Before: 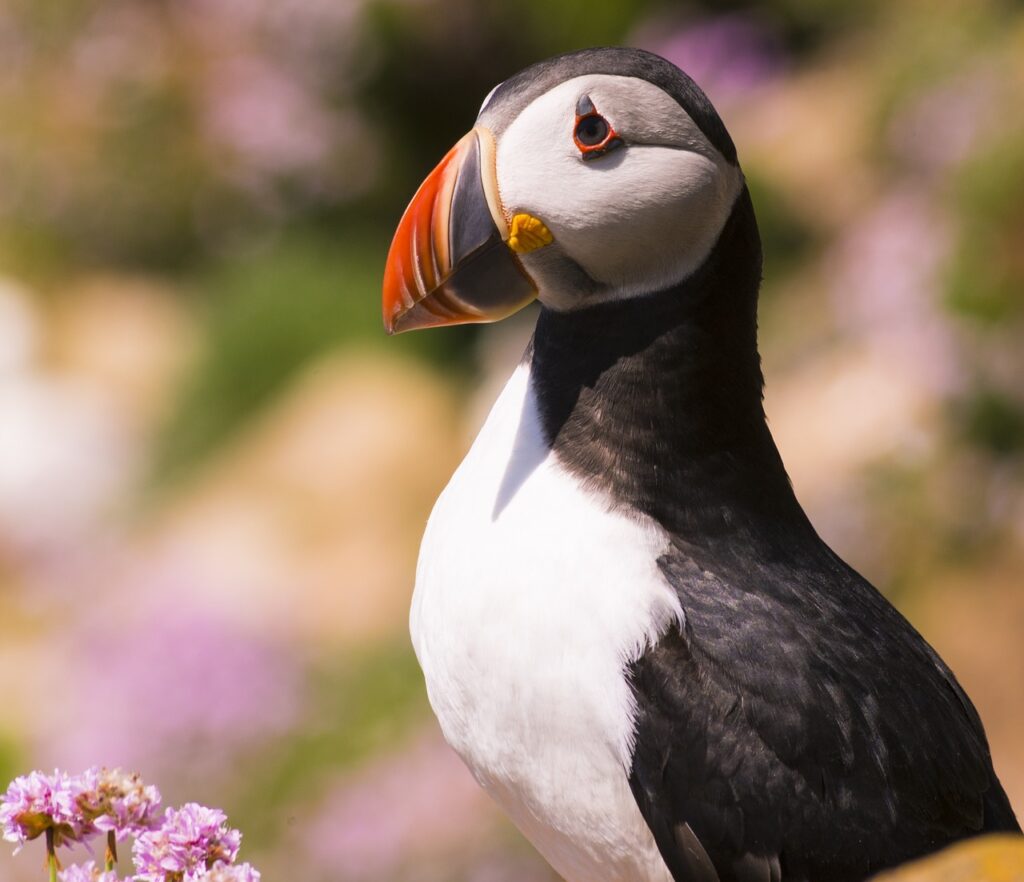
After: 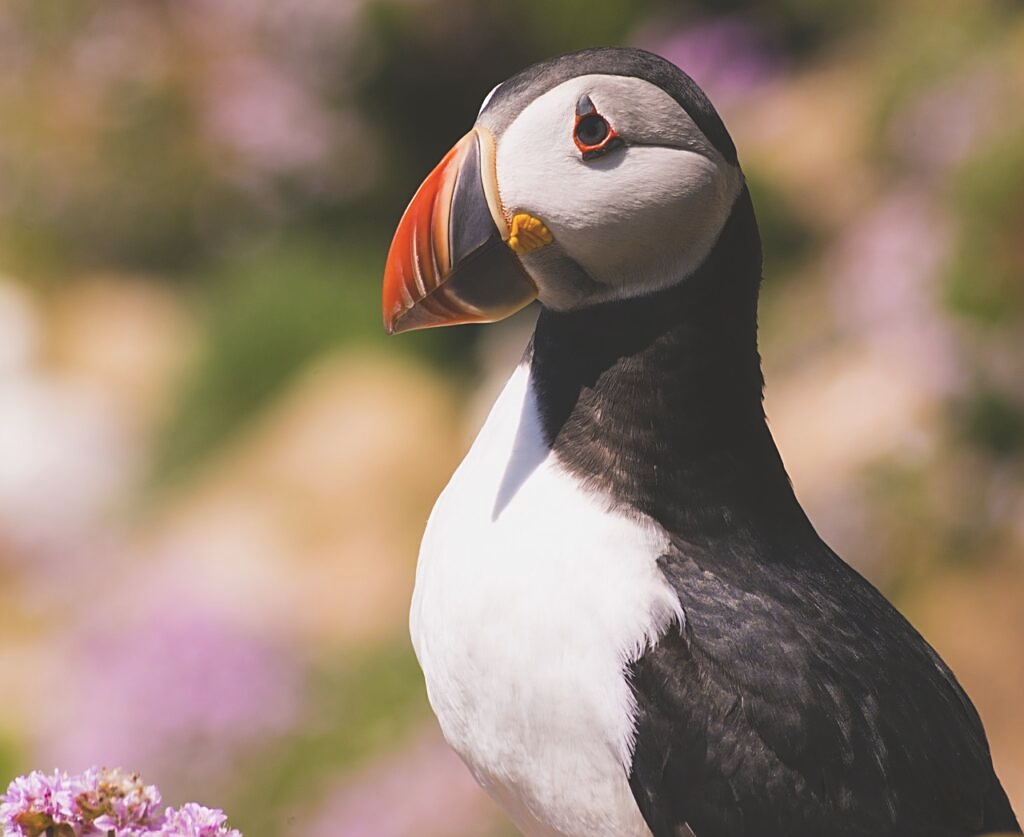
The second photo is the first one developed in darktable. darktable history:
crop and rotate: top 0%, bottom 5.097%
exposure: black level correction -0.025, exposure -0.117 EV, compensate highlight preservation false
sharpen: on, module defaults
